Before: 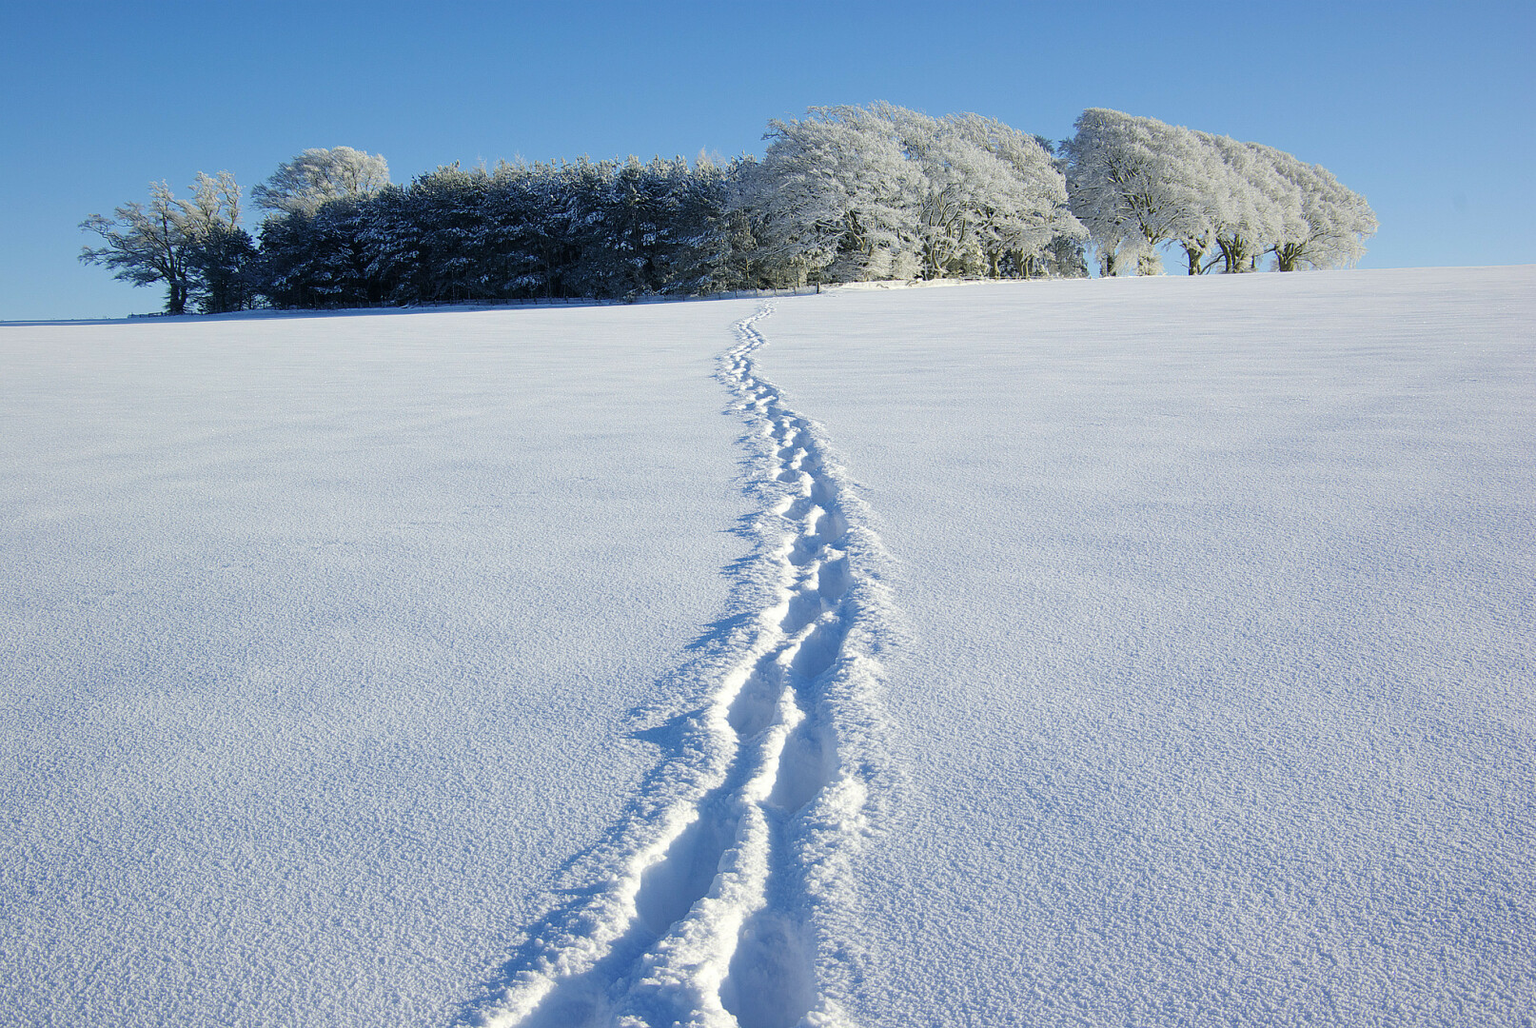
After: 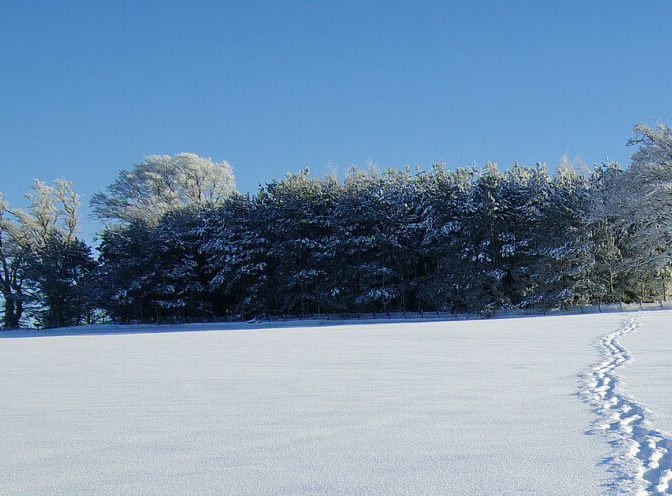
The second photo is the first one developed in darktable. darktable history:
crop and rotate: left 10.83%, top 0.111%, right 47.485%, bottom 53.953%
